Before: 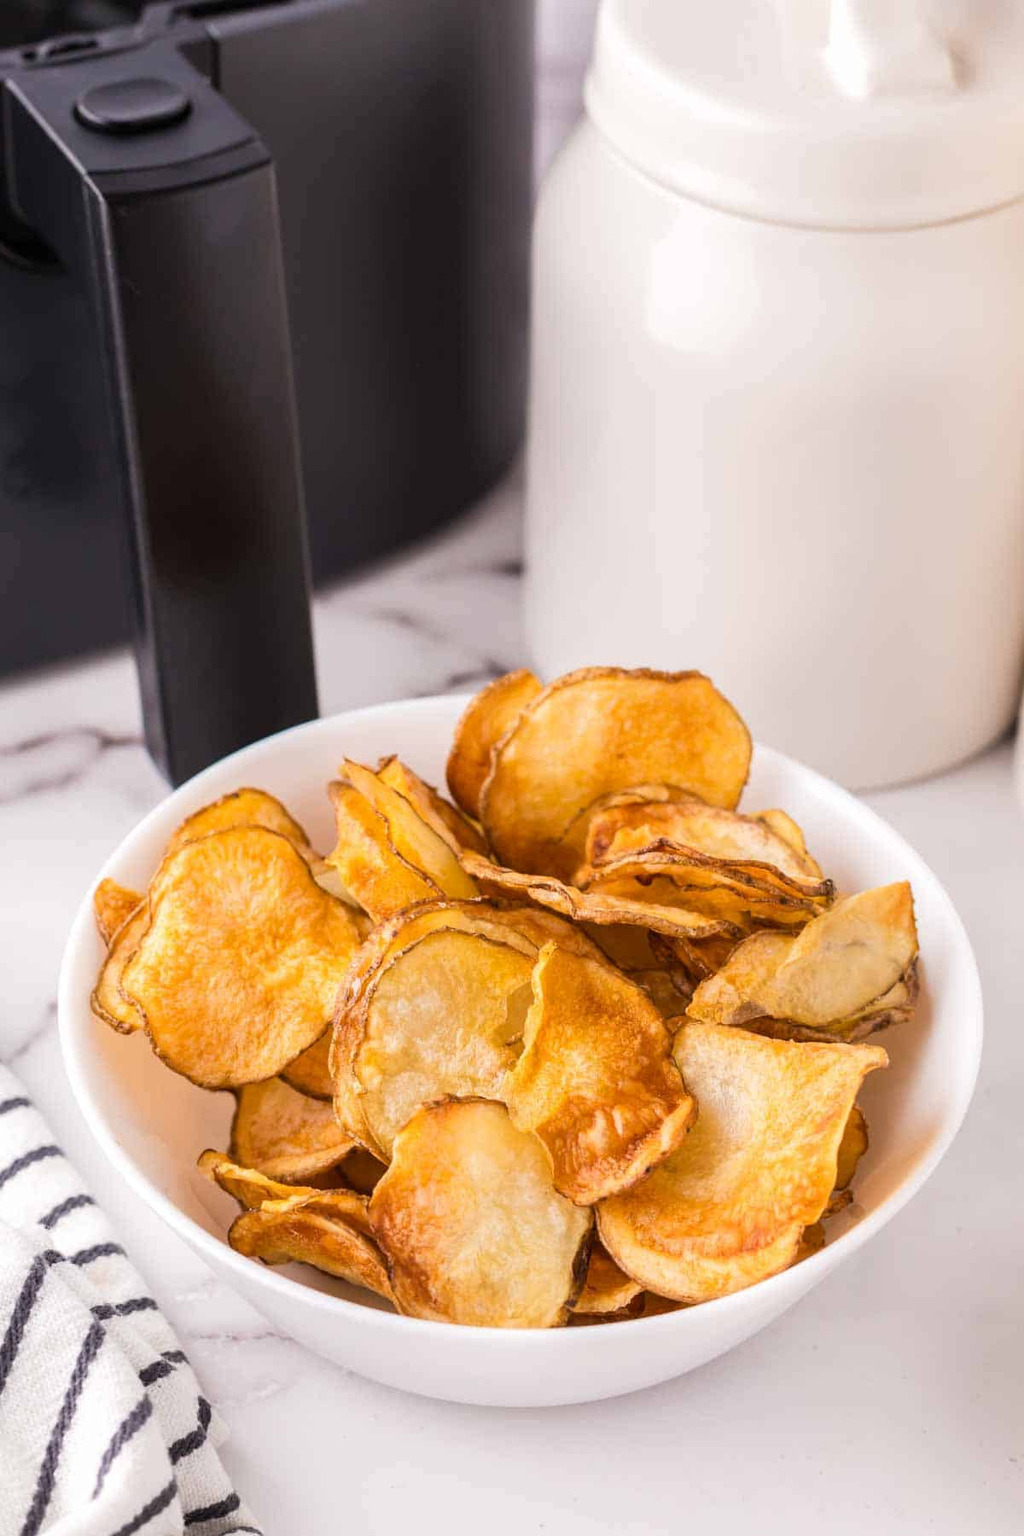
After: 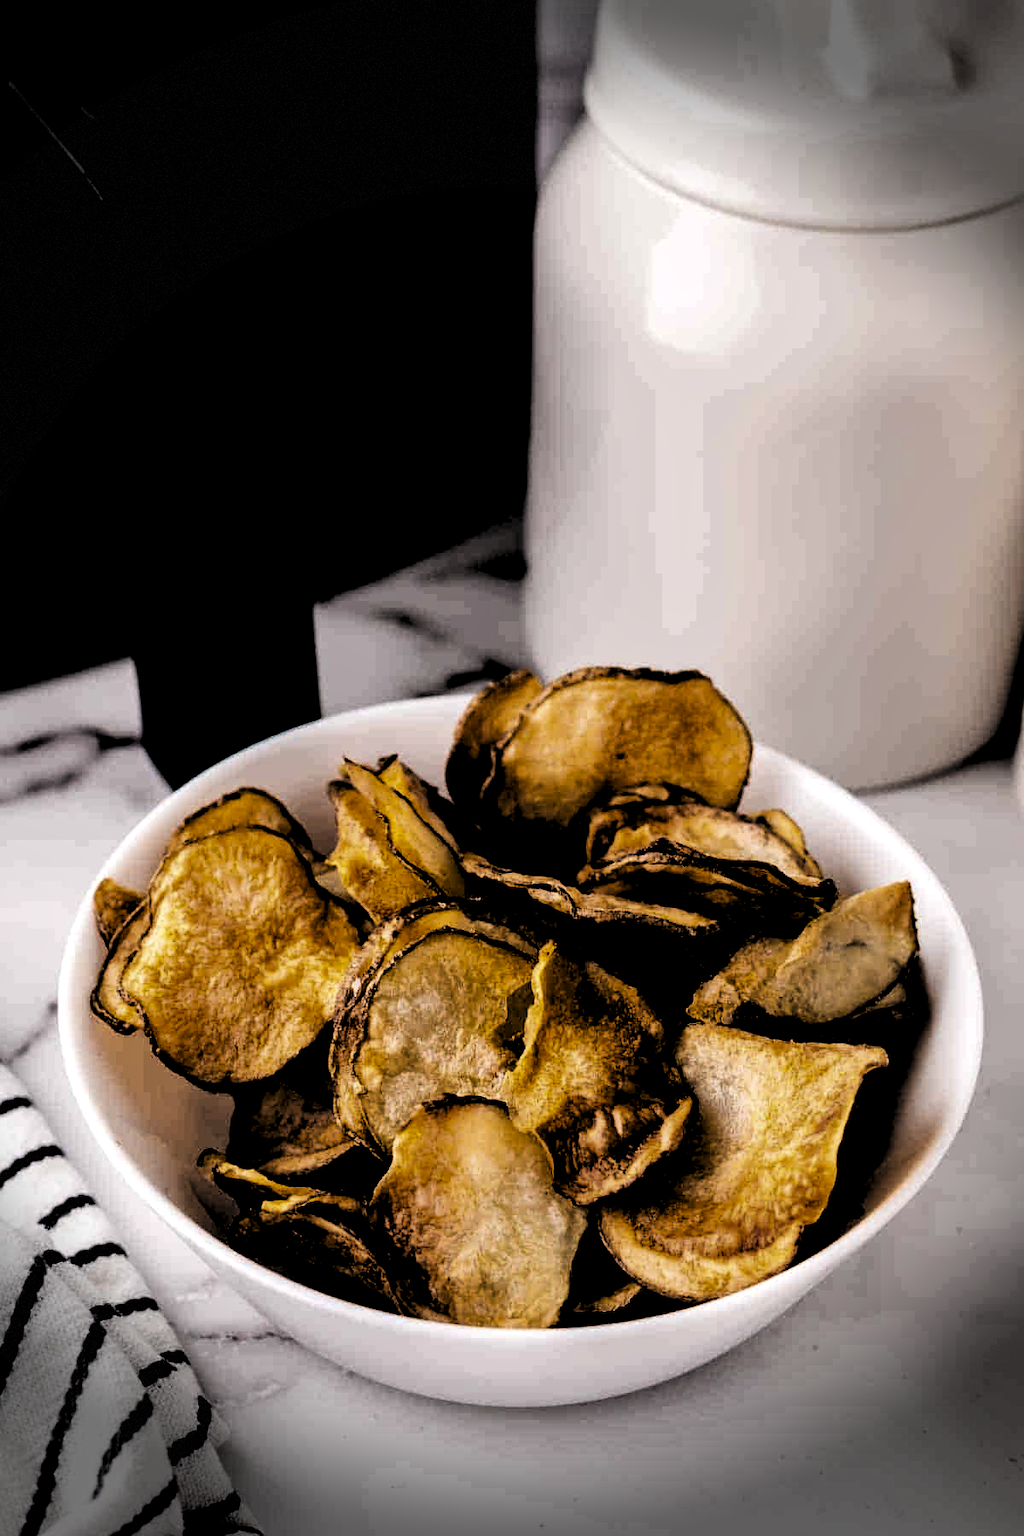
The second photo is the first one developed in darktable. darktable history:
vignetting: fall-off start 76.03%, fall-off radius 26.26%, brightness -0.829, width/height ratio 0.977, dithering 8-bit output
local contrast: mode bilateral grid, contrast 25, coarseness 50, detail 121%, midtone range 0.2
contrast brightness saturation: contrast 0.221, brightness -0.181, saturation 0.241
levels: black 0.035%, levels [0.514, 0.759, 1]
